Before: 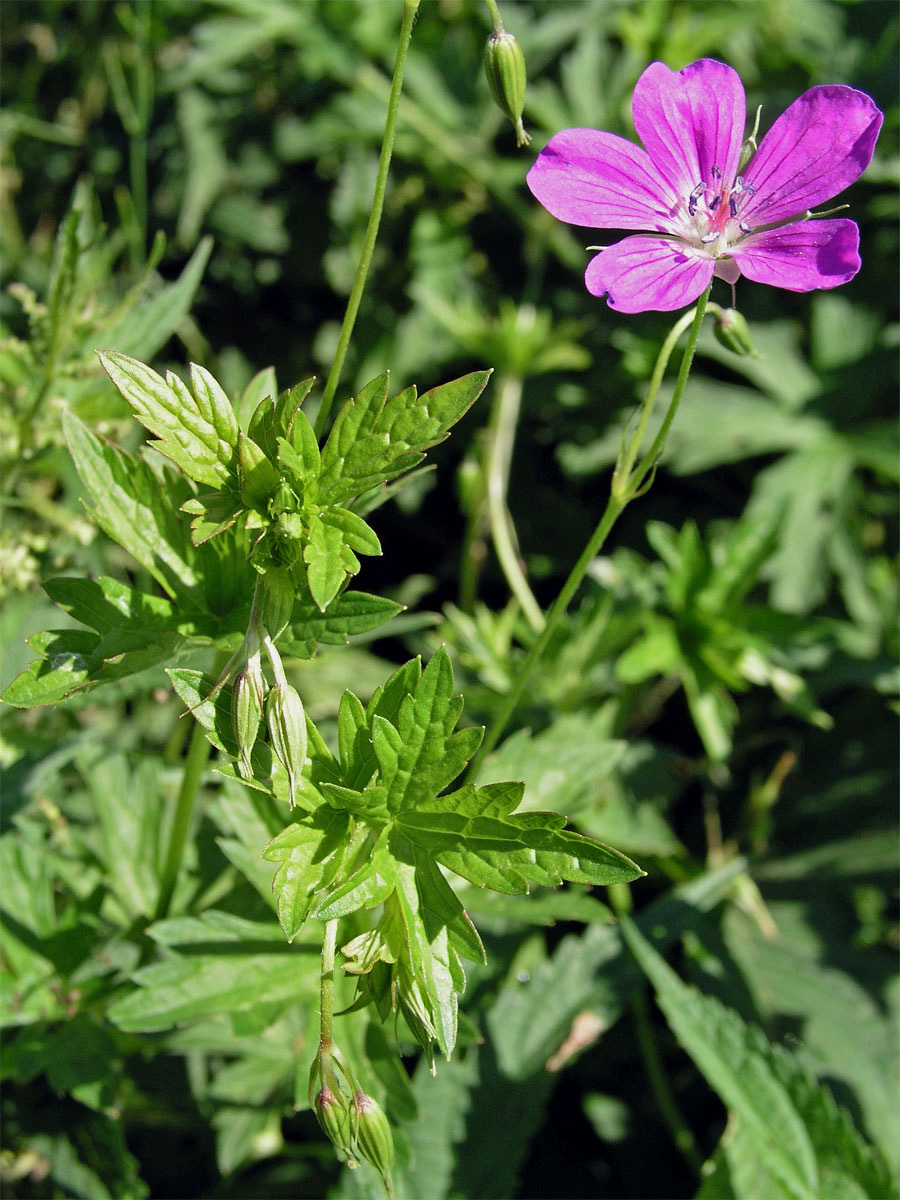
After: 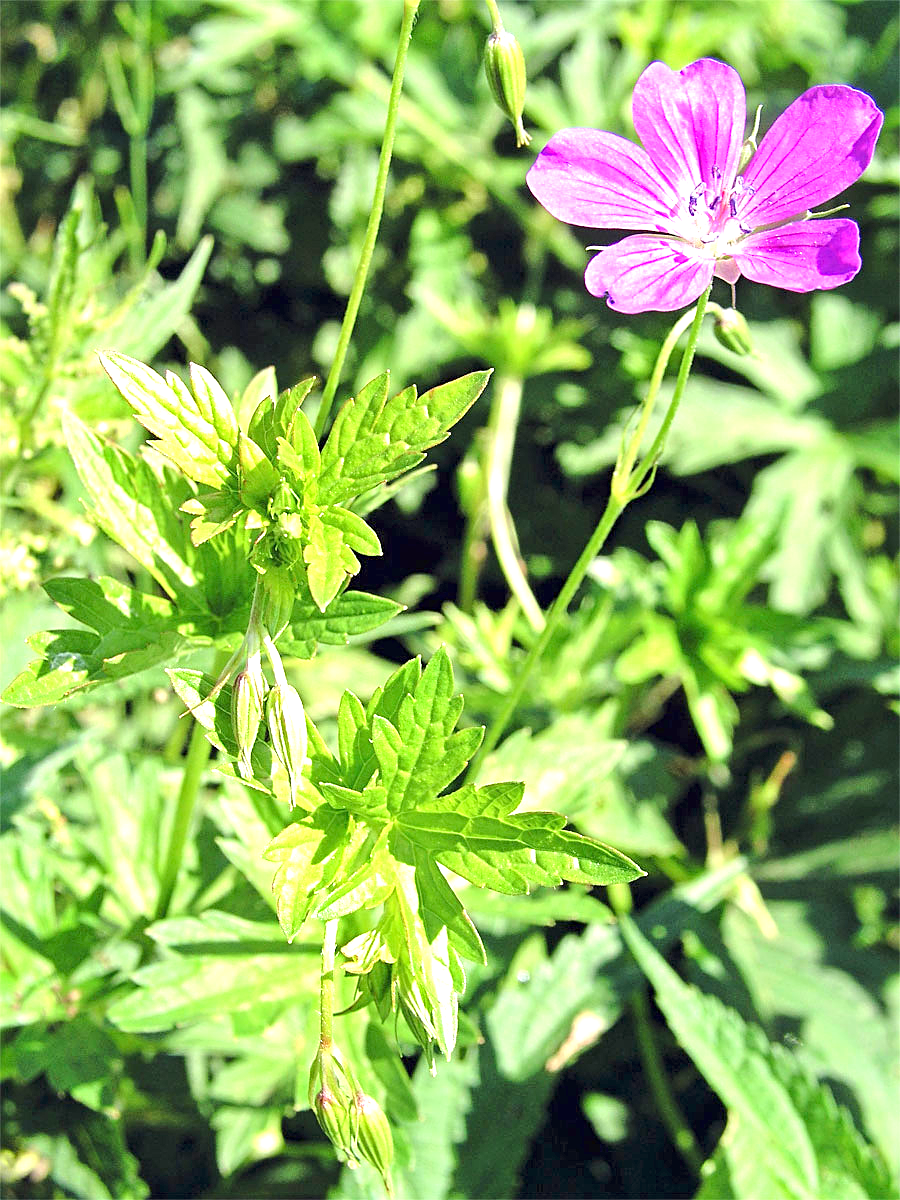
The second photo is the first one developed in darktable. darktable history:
sharpen: on, module defaults
tone equalizer: -8 EV 0.984 EV, -7 EV 0.976 EV, -6 EV 0.962 EV, -5 EV 0.998 EV, -4 EV 1.04 EV, -3 EV 0.733 EV, -2 EV 0.52 EV, -1 EV 0.261 EV, edges refinement/feathering 500, mask exposure compensation -1.57 EV, preserve details no
exposure: black level correction 0, exposure 1.107 EV, compensate highlight preservation false
